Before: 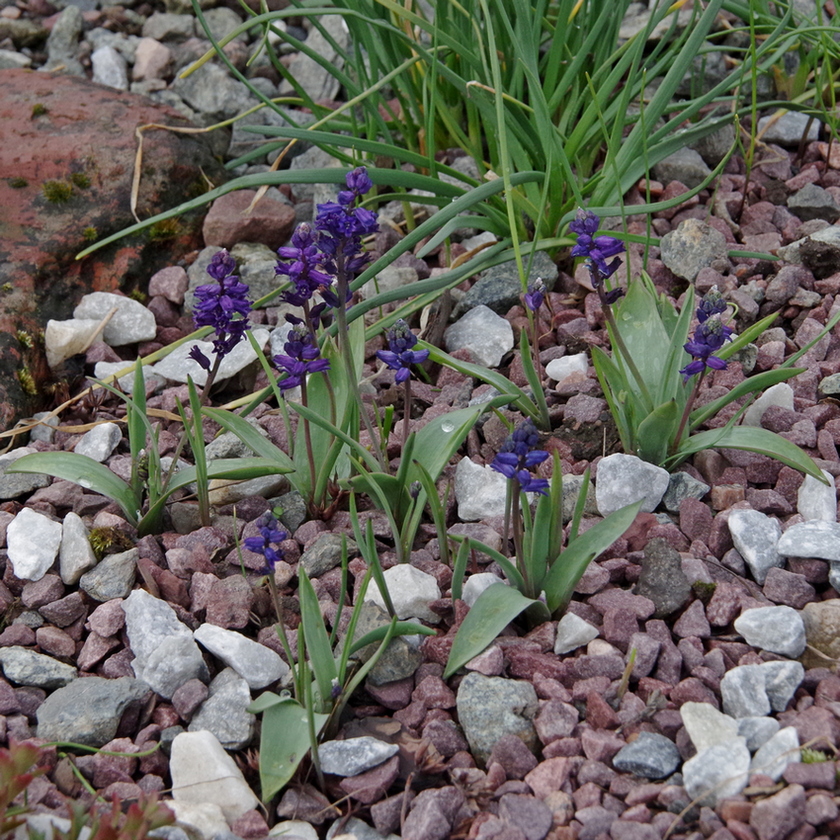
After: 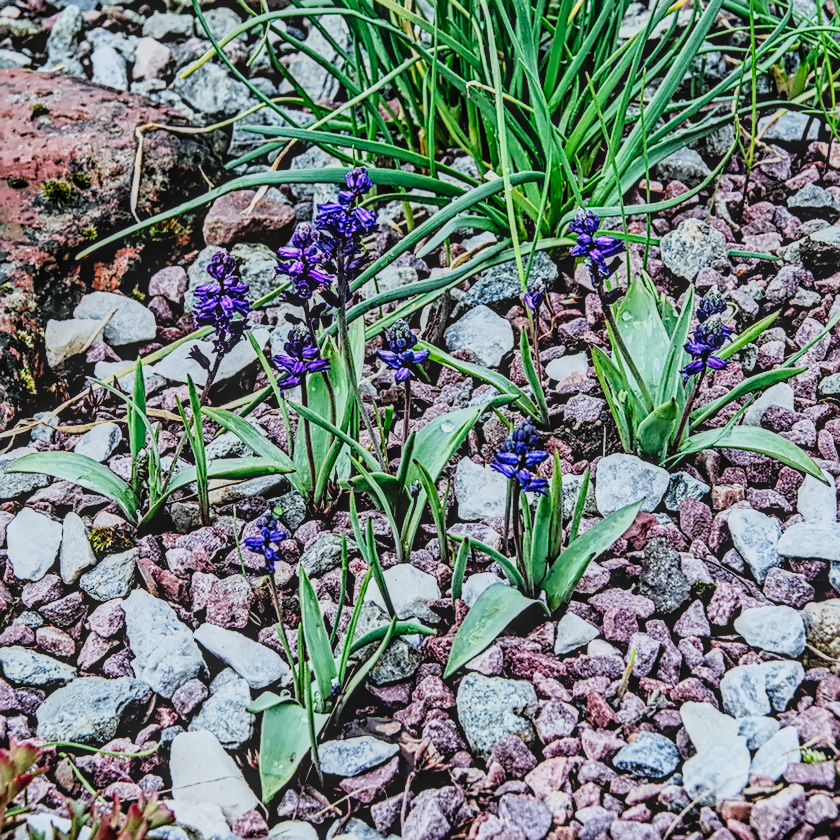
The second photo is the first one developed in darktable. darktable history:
color calibration: illuminant Planckian (black body), x 0.368, y 0.361, temperature 4275.92 K
filmic rgb: black relative exposure -7.92 EV, white relative exposure 4.13 EV, threshold 3 EV, hardness 4.02, latitude 51.22%, contrast 1.013, shadows ↔ highlights balance 5.35%, color science v5 (2021), contrast in shadows safe, contrast in highlights safe, enable highlight reconstruction true
local contrast: highlights 0%, shadows 0%, detail 133%
tone curve: curves: ch0 [(0, 0) (0.004, 0.001) (0.02, 0.008) (0.218, 0.218) (0.664, 0.774) (0.832, 0.914) (1, 1)], preserve colors none
contrast brightness saturation: contrast 0.04, saturation 0.16
base curve: curves: ch0 [(0, 0) (0.005, 0.002) (0.193, 0.295) (0.399, 0.664) (0.75, 0.928) (1, 1)]
sharpen: on, module defaults
contrast equalizer: octaves 7, y [[0.506, 0.531, 0.562, 0.606, 0.638, 0.669], [0.5 ×6], [0.5 ×6], [0 ×6], [0 ×6]]
denoise (profiled): patch size 2, preserve shadows 1.05, bias correction -0.246, scattering 0.223, a [-1, 0, 0], b [0, 0, 0], mode non-local means, compensate highlight preservation false
